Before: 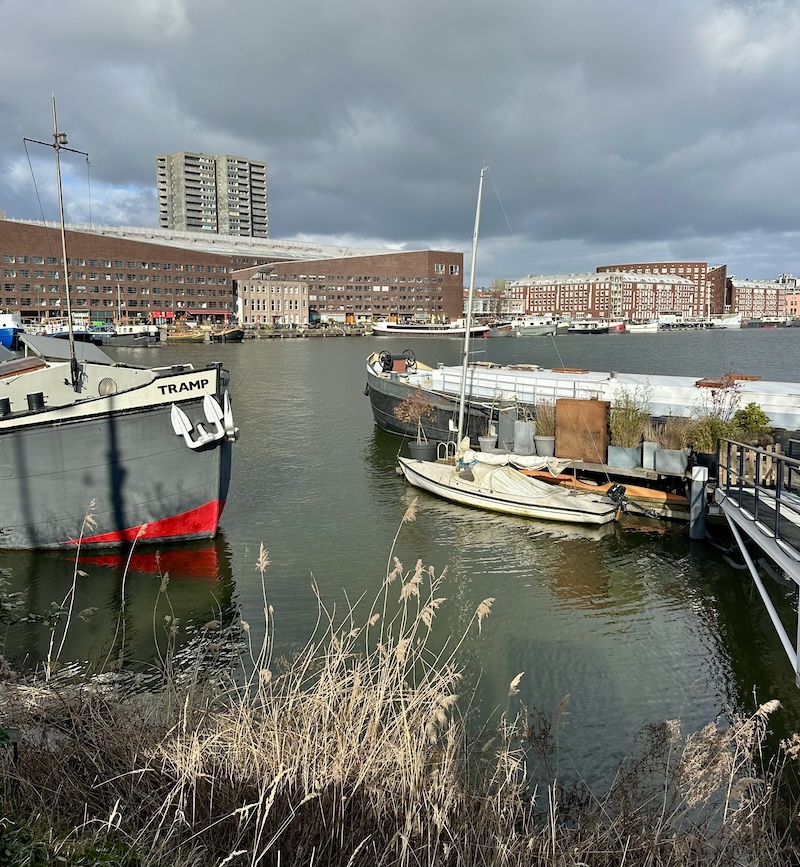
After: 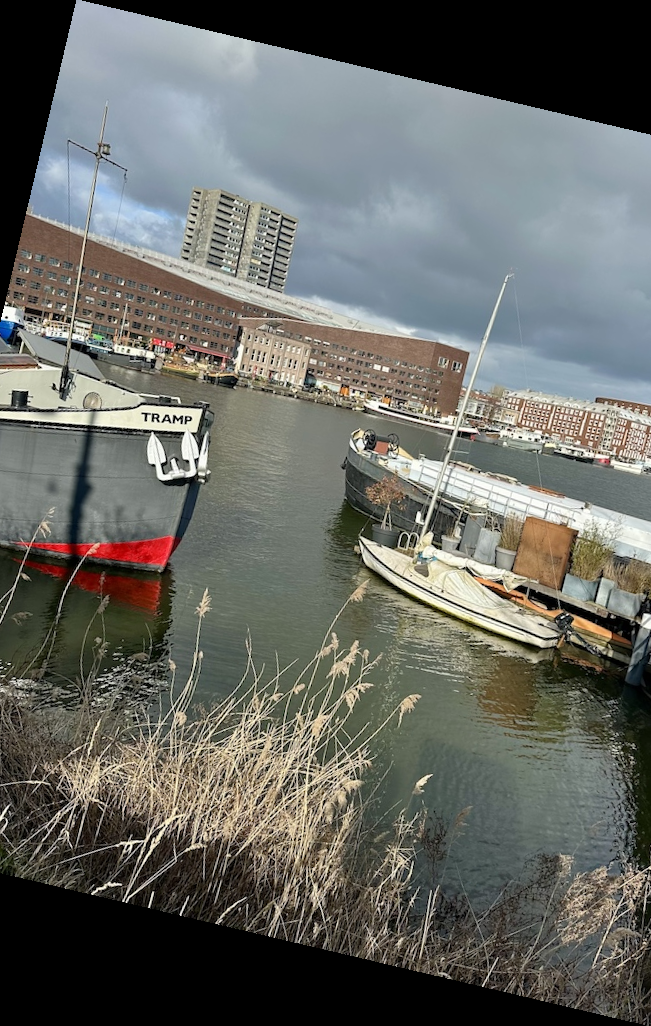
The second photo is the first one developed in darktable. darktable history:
crop and rotate: left 12.648%, right 20.685%
rotate and perspective: rotation 13.27°, automatic cropping off
